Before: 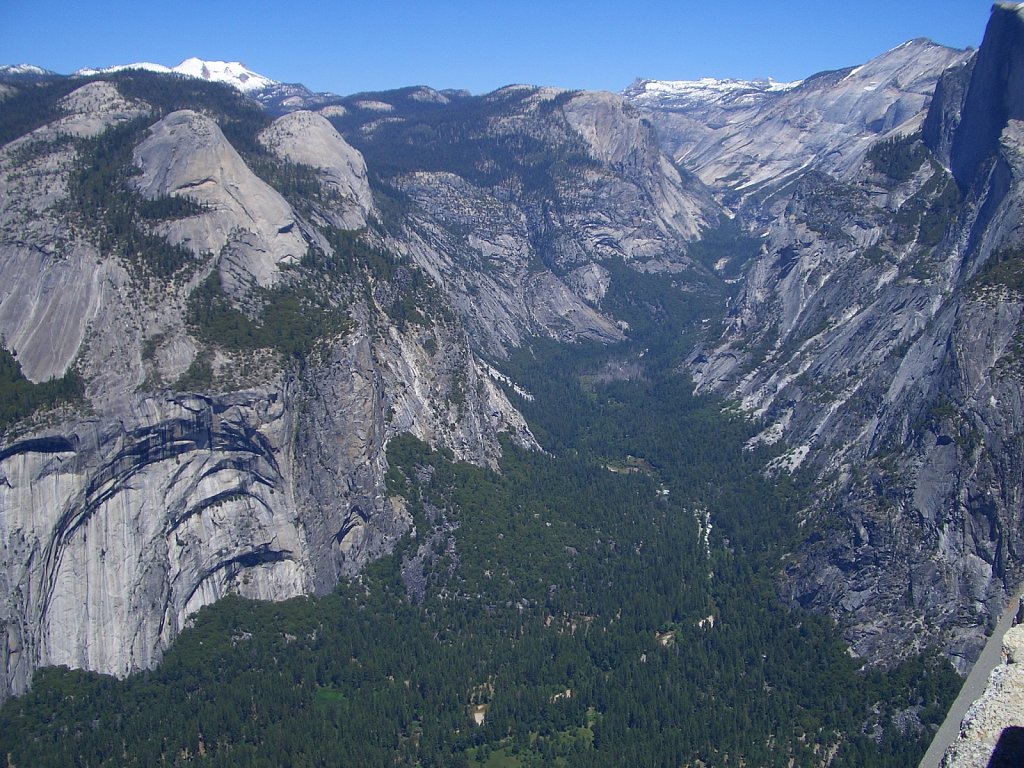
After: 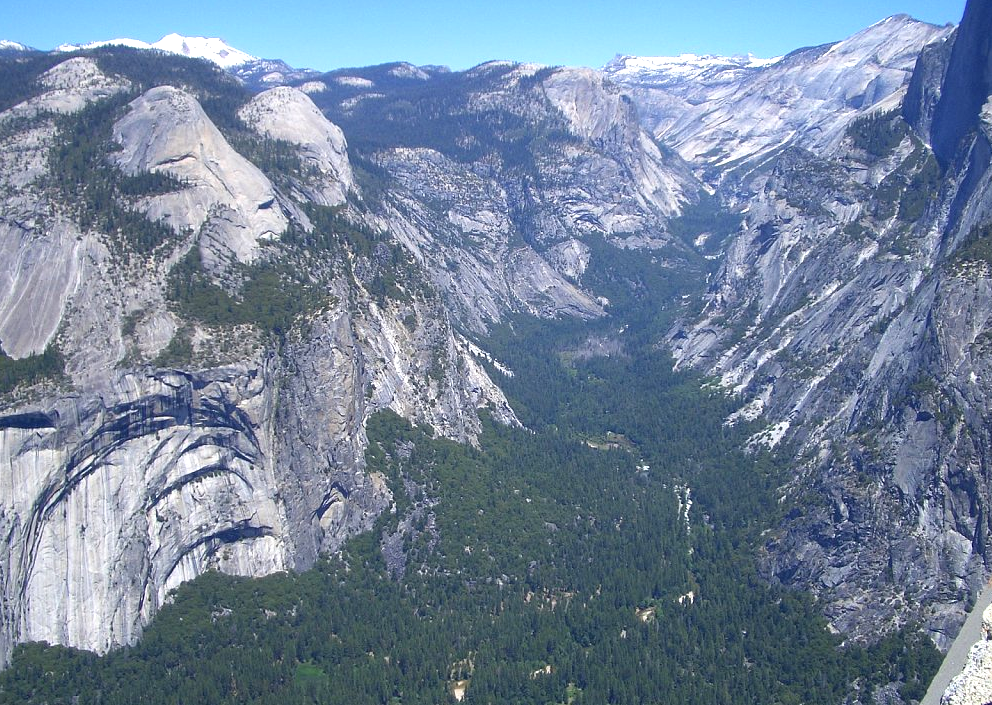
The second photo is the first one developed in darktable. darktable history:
exposure: exposure 0.77 EV, compensate highlight preservation false
crop: left 1.964%, top 3.251%, right 1.122%, bottom 4.933%
